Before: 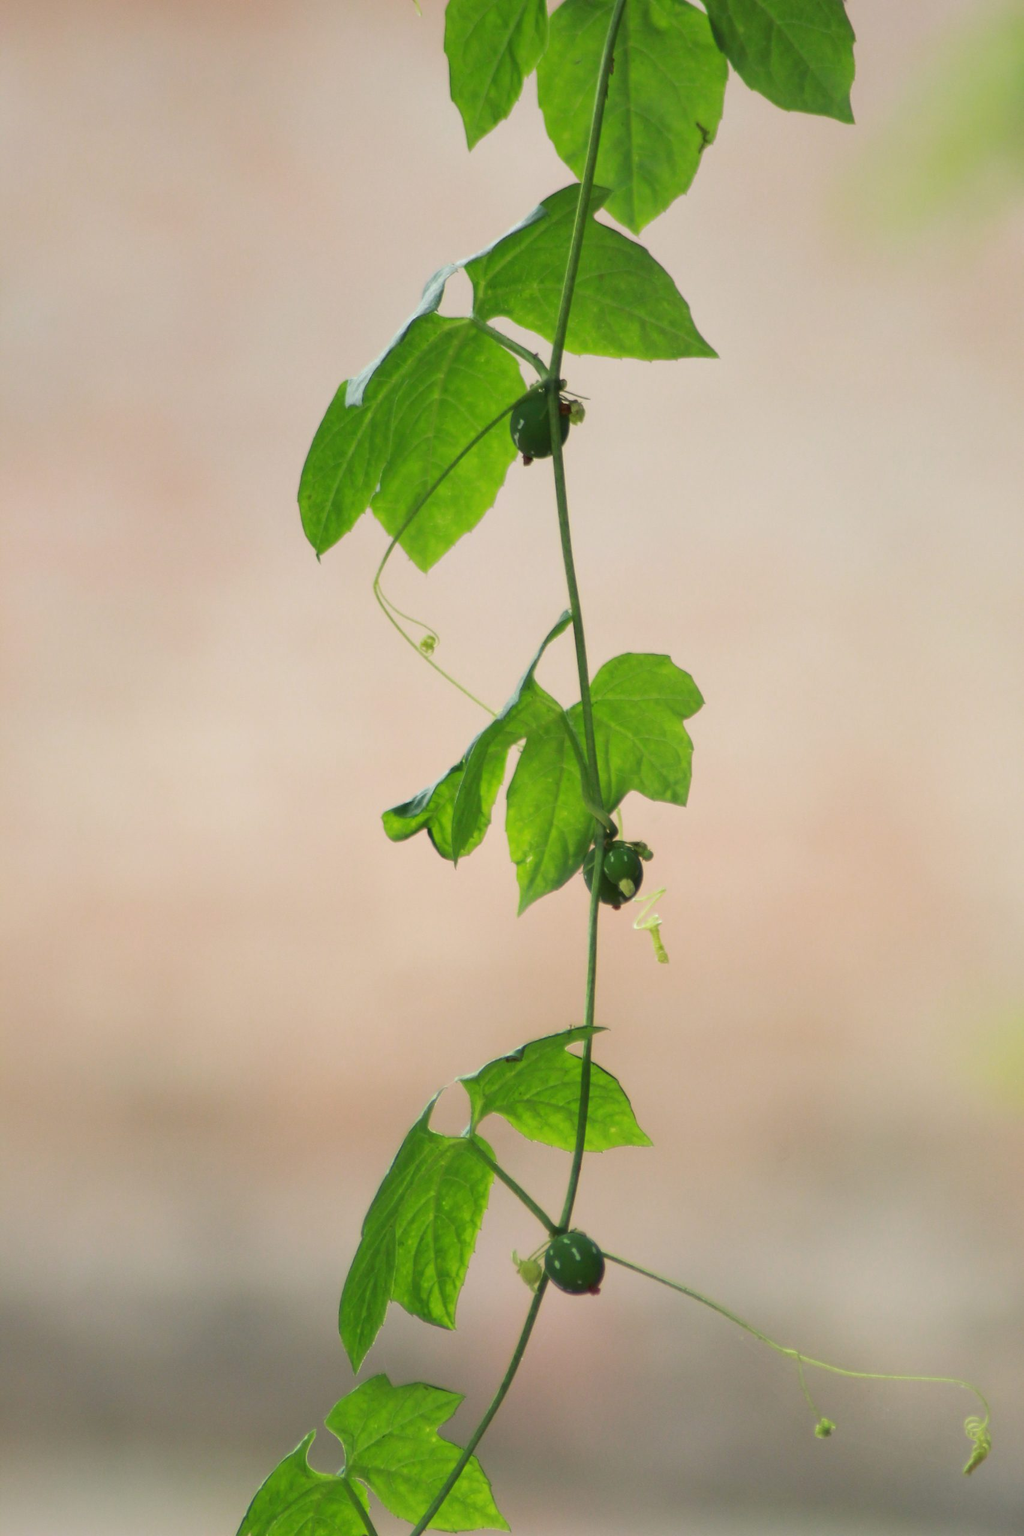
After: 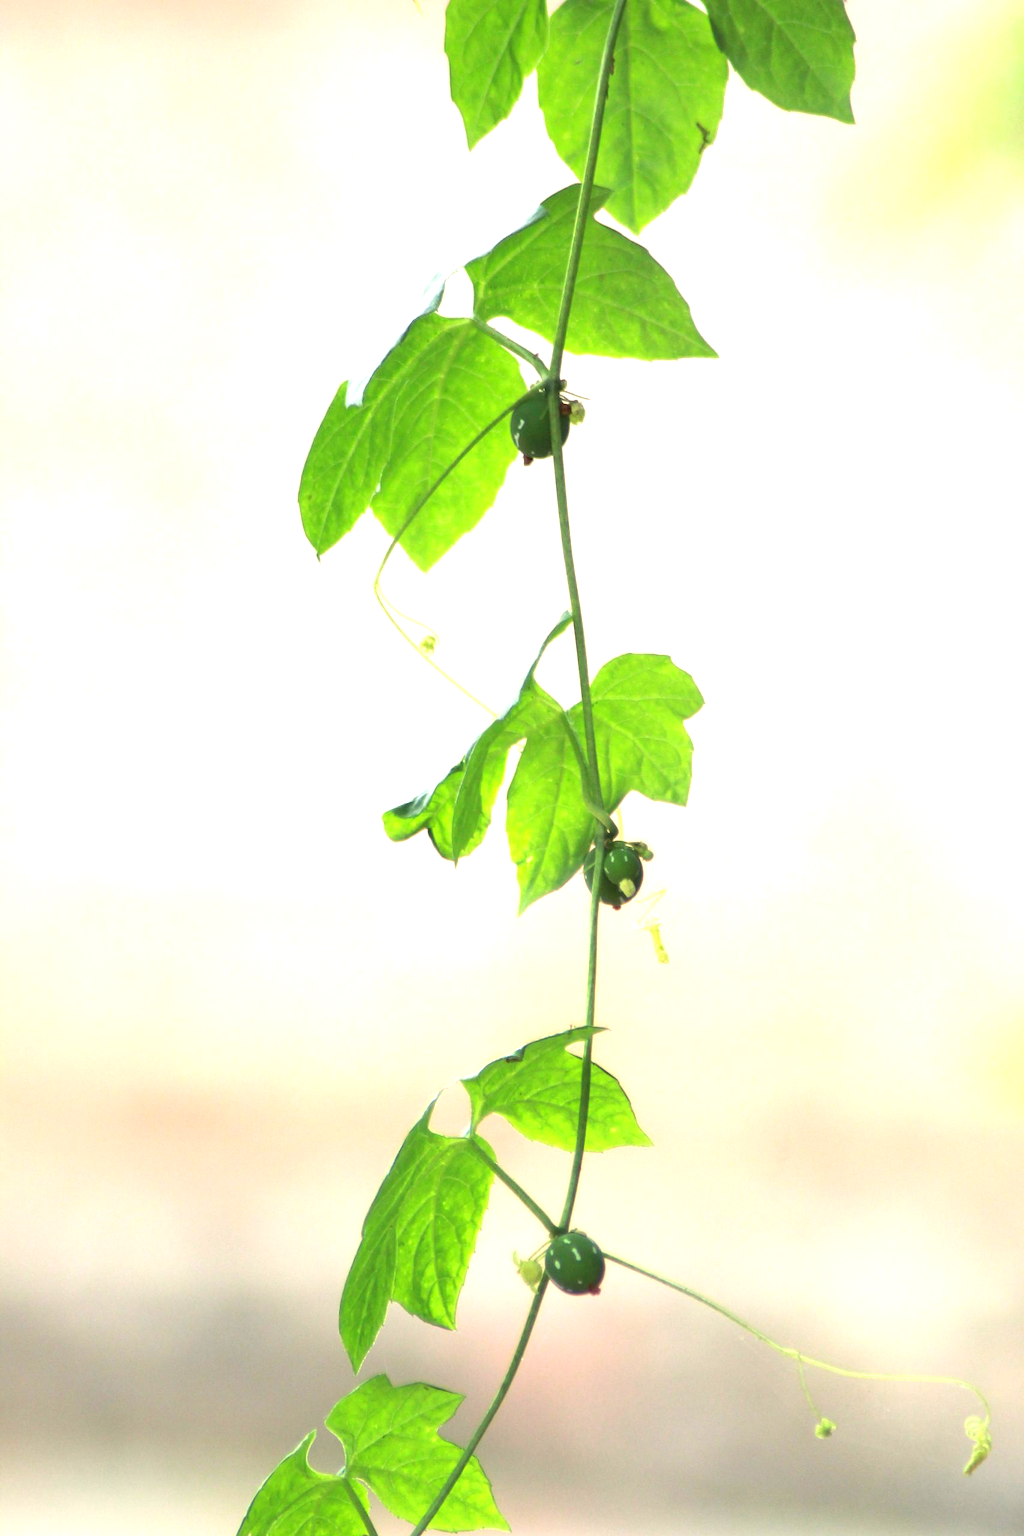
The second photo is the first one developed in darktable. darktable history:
tone equalizer: -8 EV -0.758 EV, -7 EV -0.693 EV, -6 EV -0.585 EV, -5 EV -0.387 EV, -3 EV 0.375 EV, -2 EV 0.6 EV, -1 EV 0.677 EV, +0 EV 0.728 EV
exposure: exposure 0.605 EV, compensate highlight preservation false
